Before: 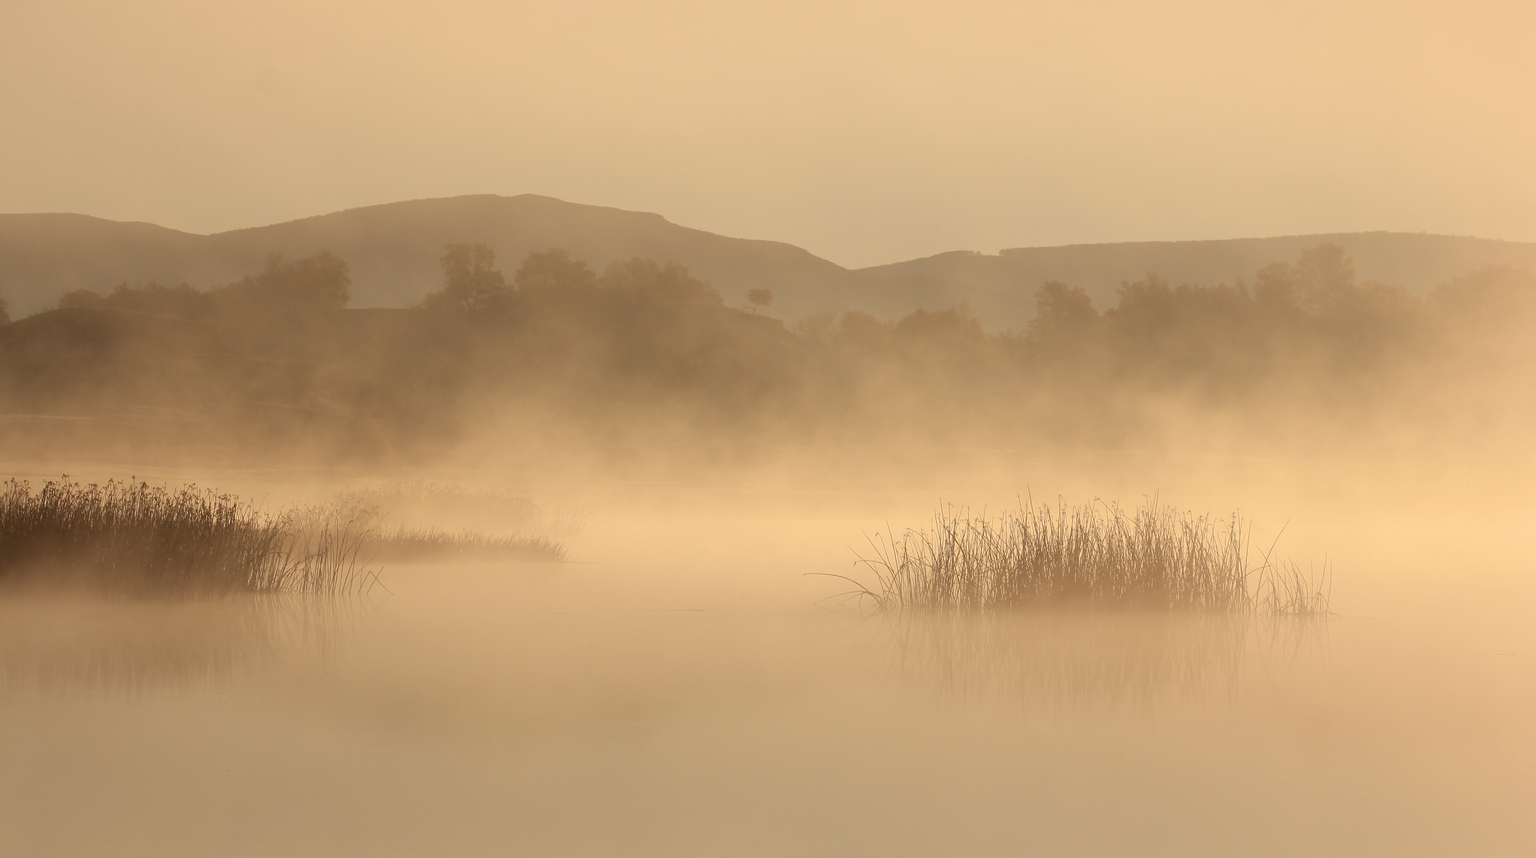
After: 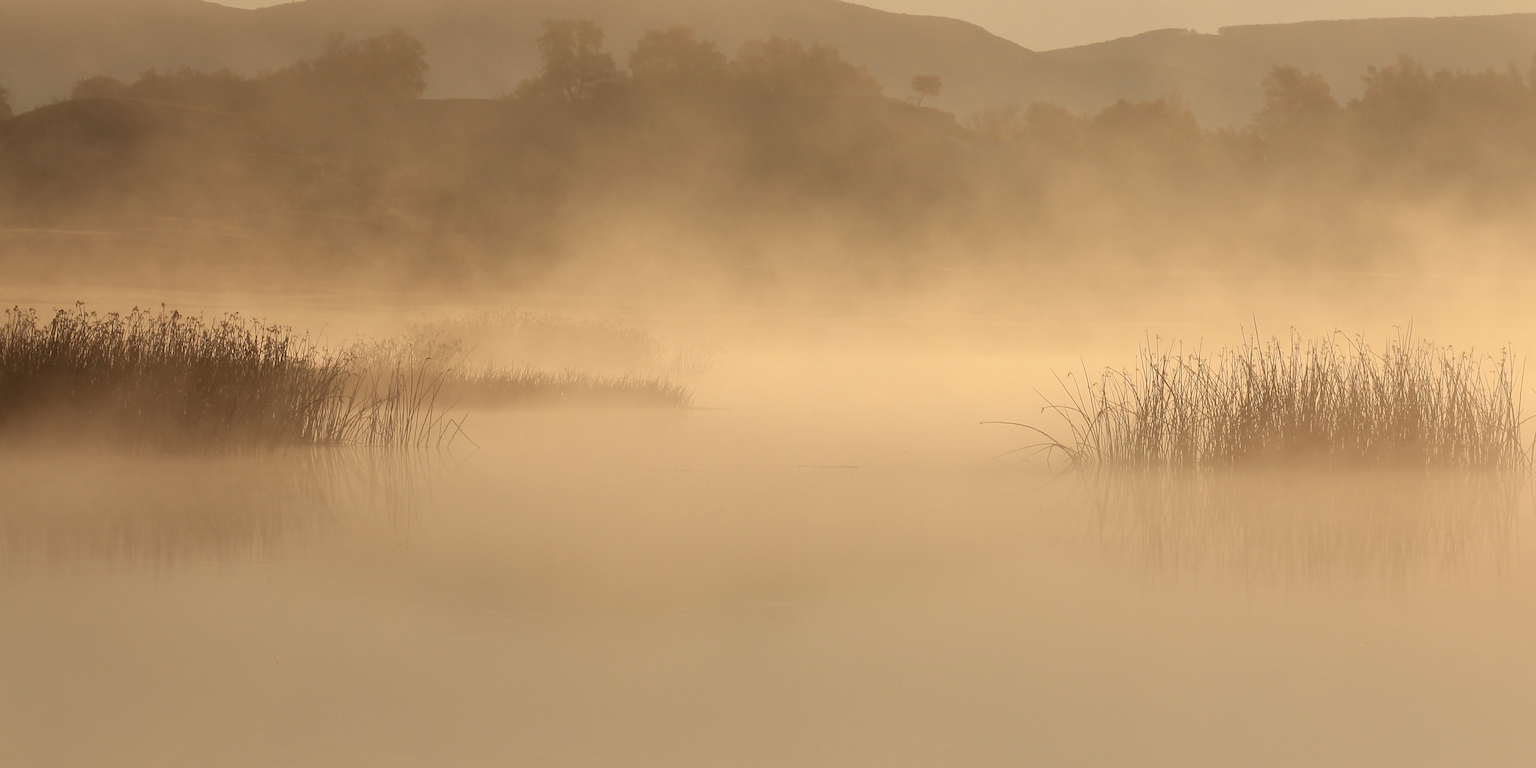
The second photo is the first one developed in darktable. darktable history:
exposure: exposure -0.01 EV, compensate highlight preservation false
crop: top 26.531%, right 17.959%
